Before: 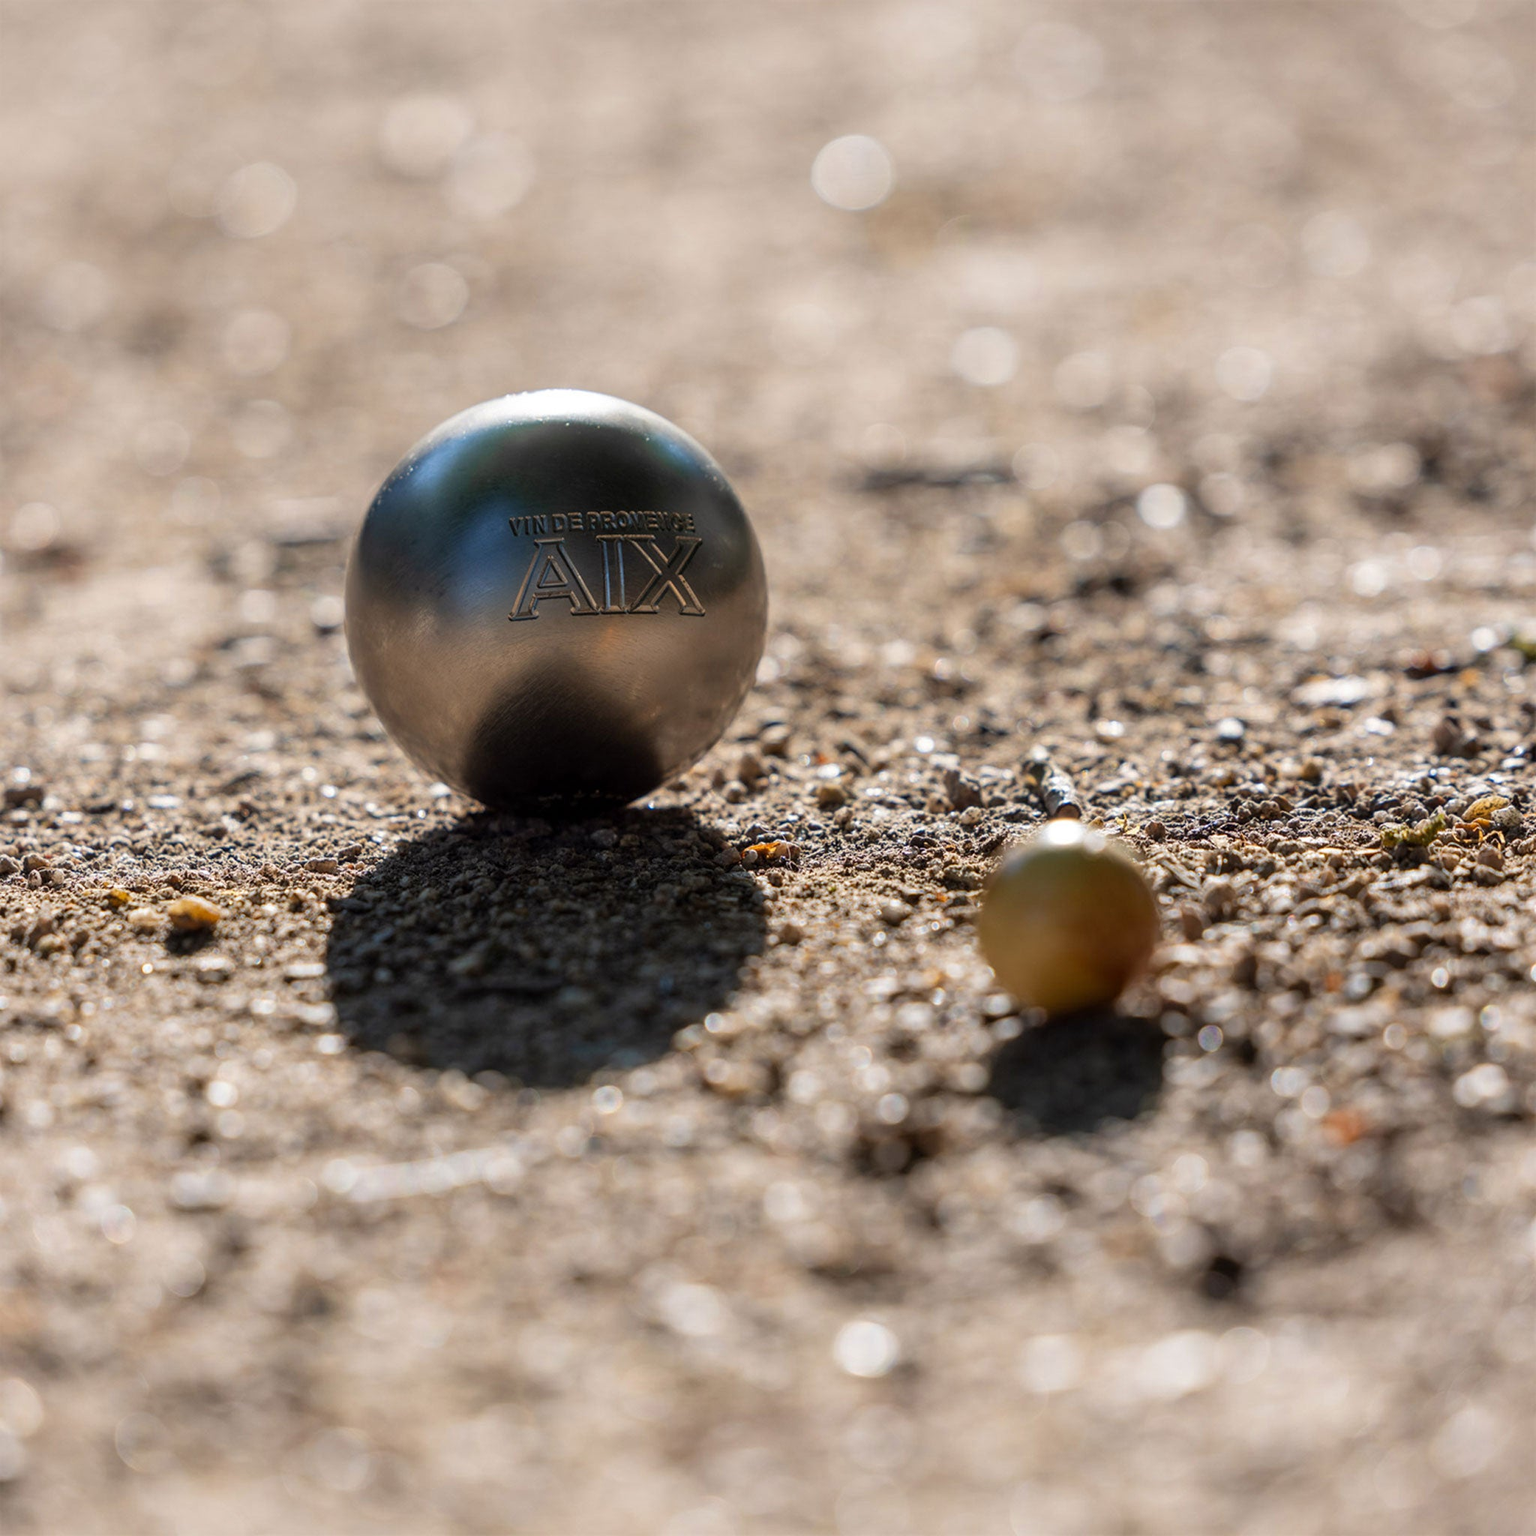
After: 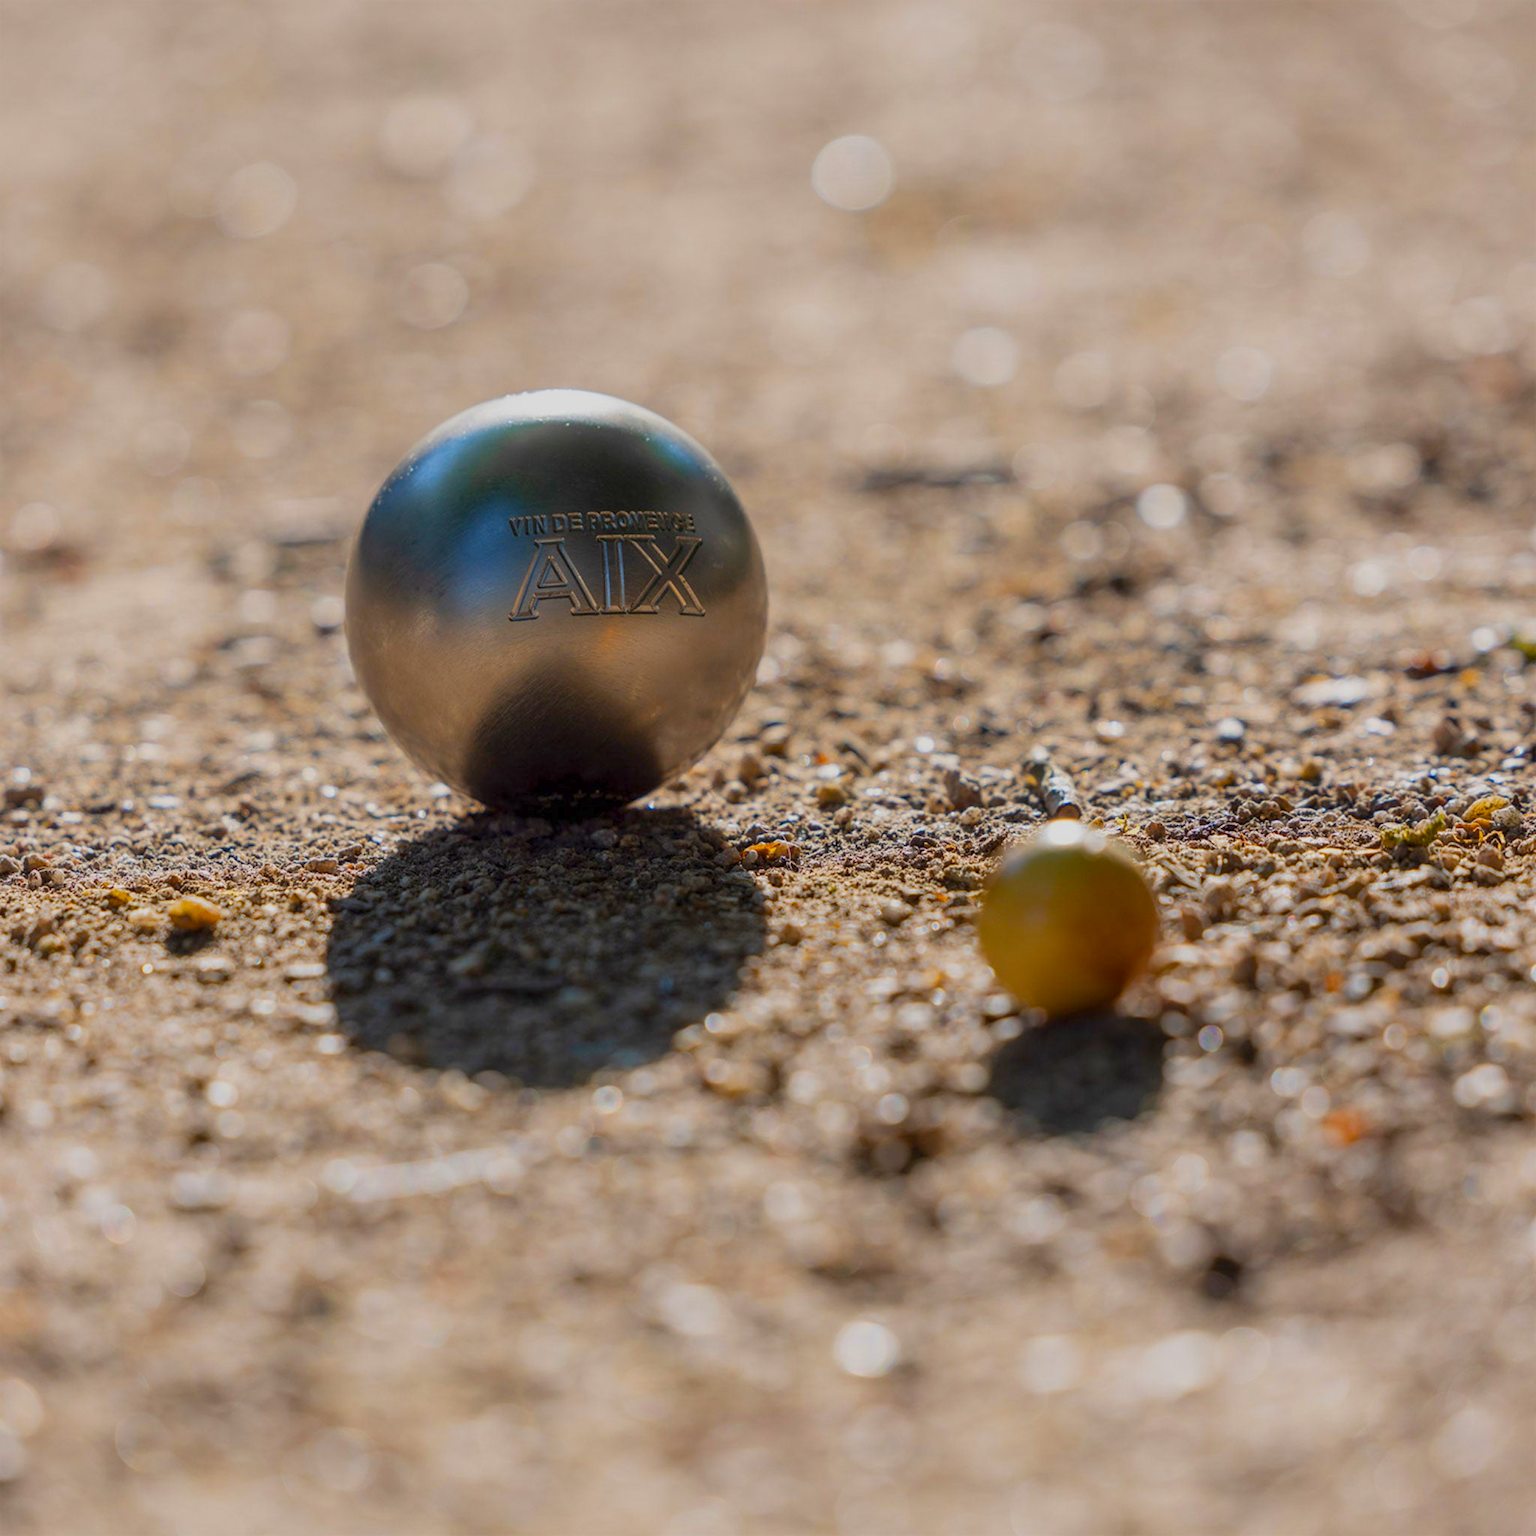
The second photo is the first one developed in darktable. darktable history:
color balance rgb: shadows lift › hue 86.1°, perceptual saturation grading › global saturation 37.007%, contrast -20.293%
